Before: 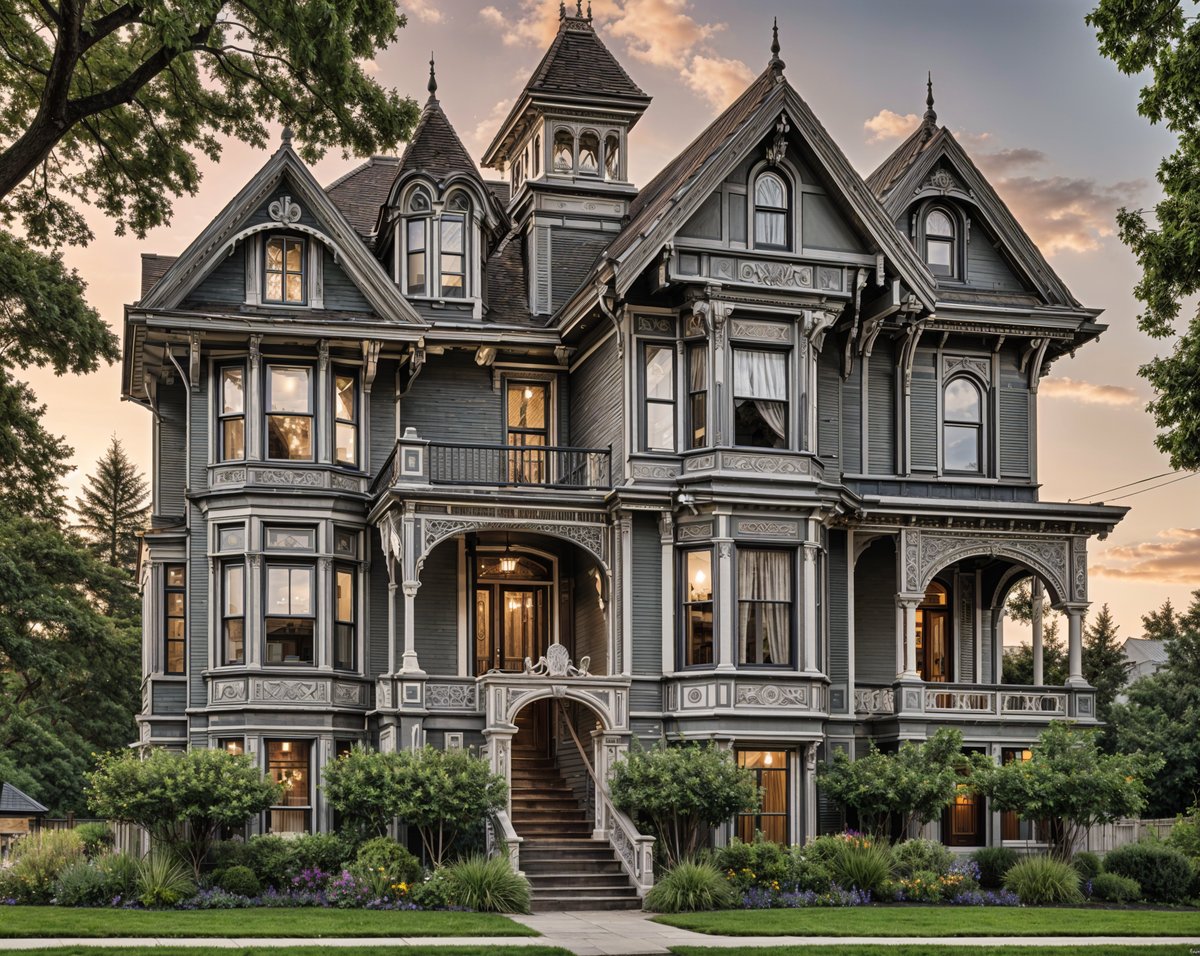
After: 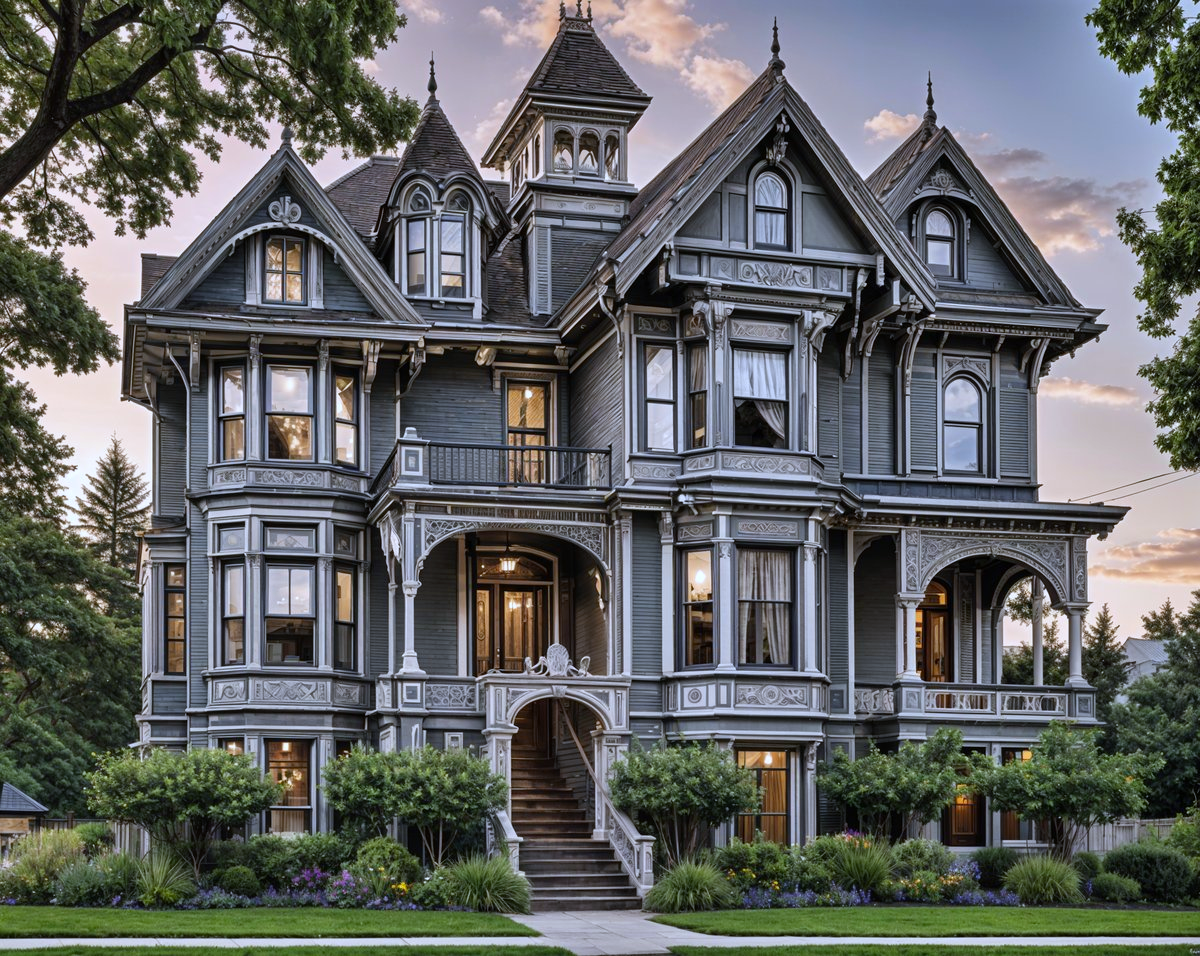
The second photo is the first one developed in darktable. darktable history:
white balance: red 0.948, green 1.02, blue 1.176
color correction: saturation 1.1
